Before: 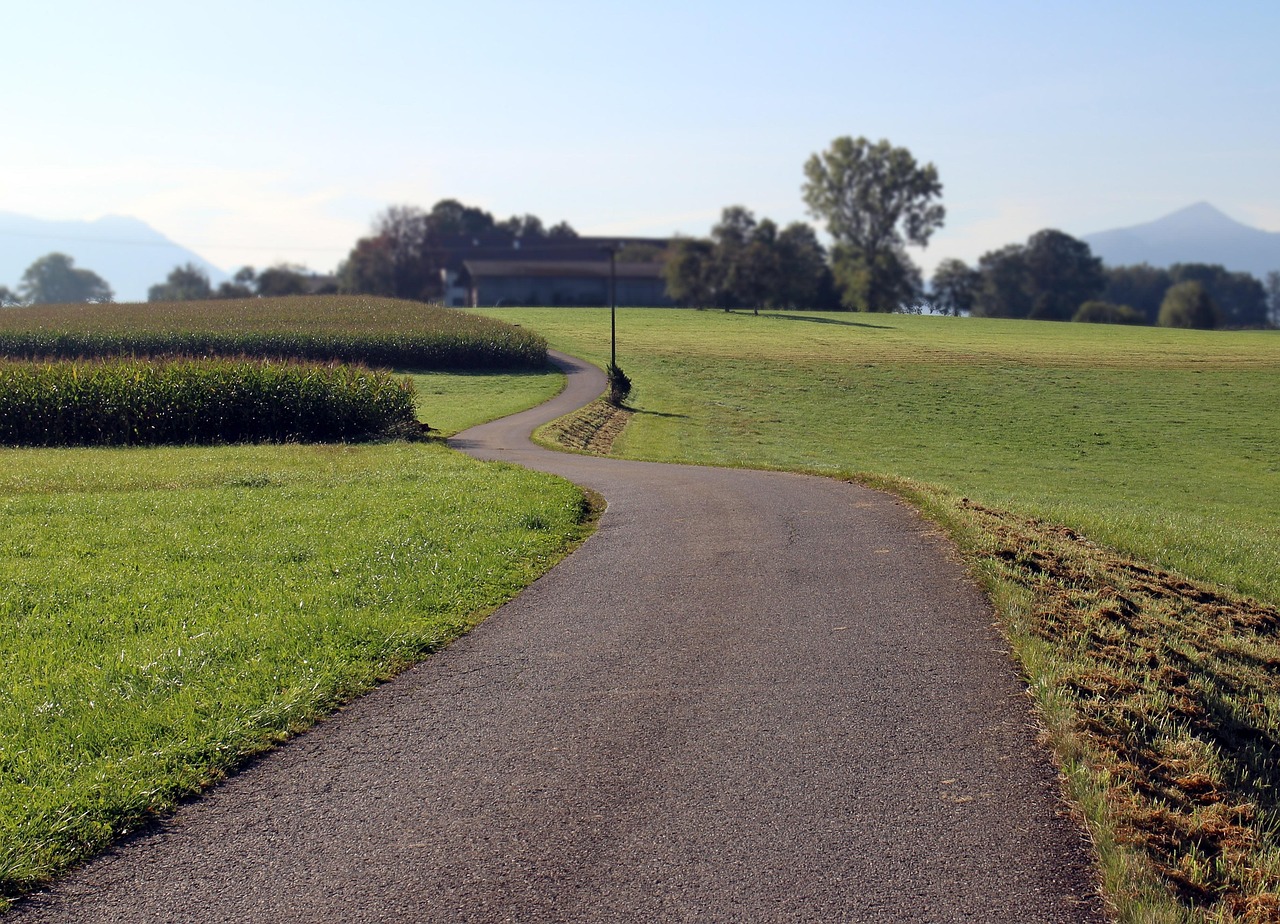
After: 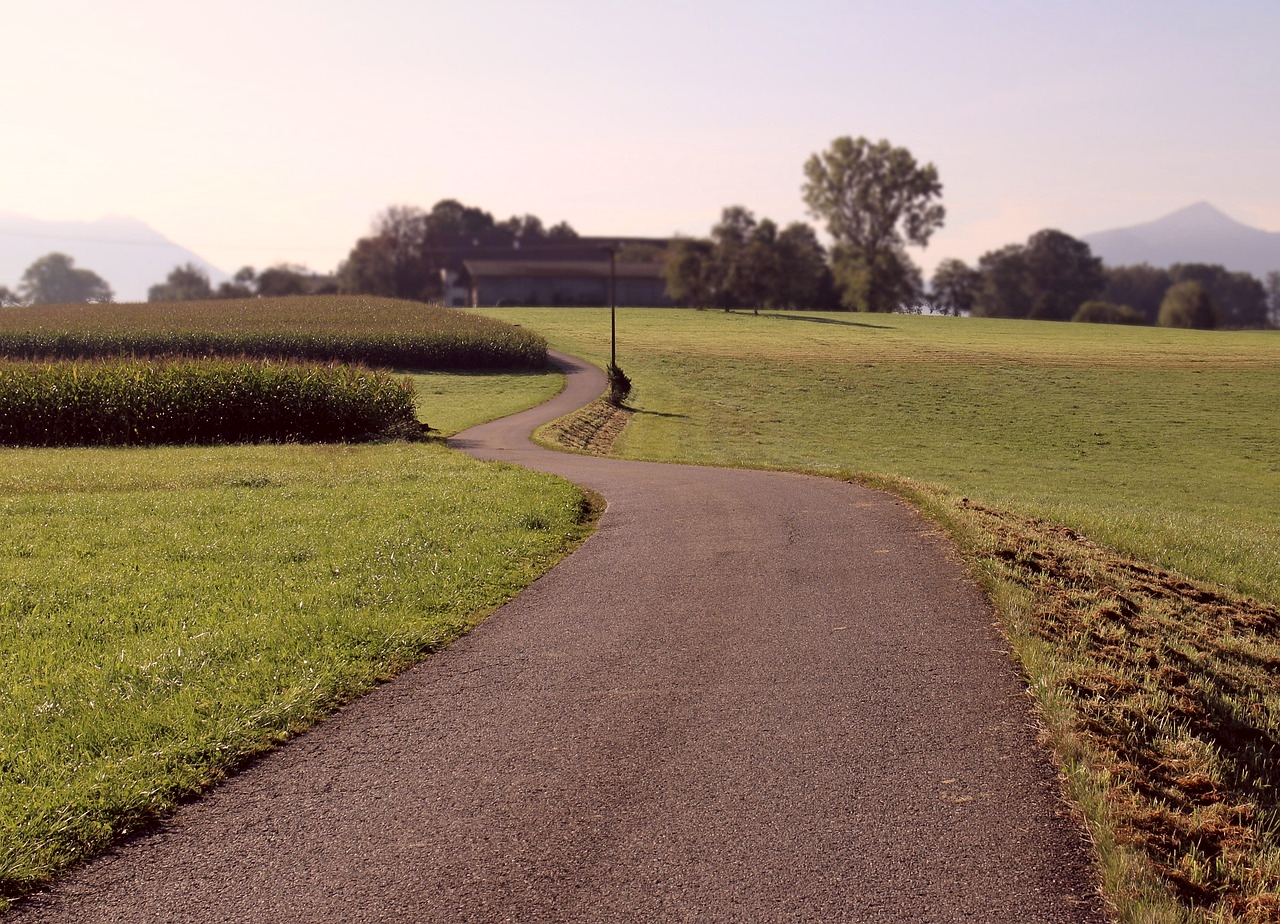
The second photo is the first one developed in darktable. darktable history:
color correction: highlights a* 10.25, highlights b* 9.74, shadows a* 9.19, shadows b* 8.17, saturation 0.809
